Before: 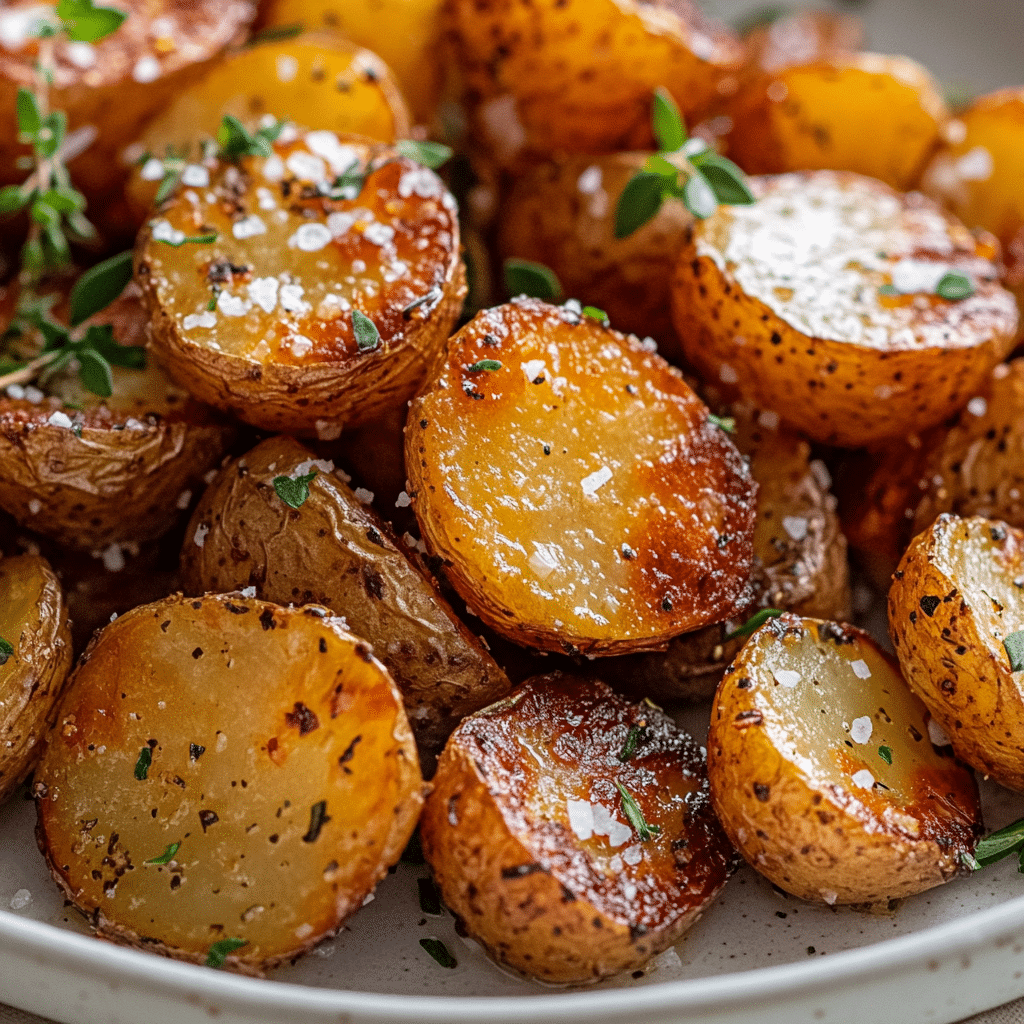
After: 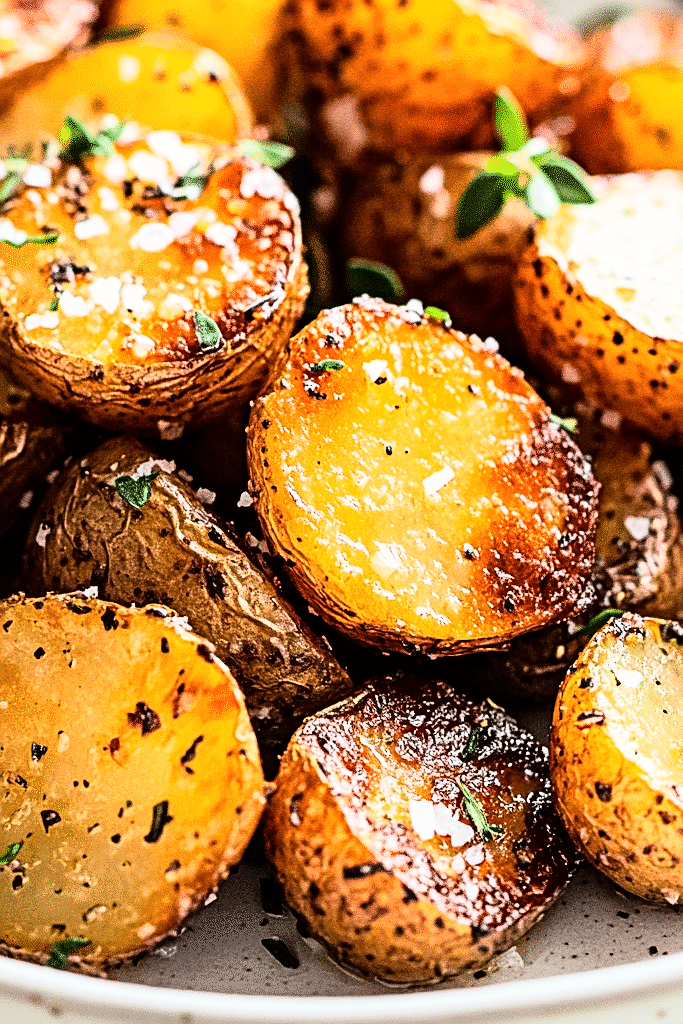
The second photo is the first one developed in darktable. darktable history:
sharpen: on, module defaults
white balance: red 1.009, blue 0.985
crop and rotate: left 15.446%, right 17.836%
rgb curve: curves: ch0 [(0, 0) (0.21, 0.15) (0.24, 0.21) (0.5, 0.75) (0.75, 0.96) (0.89, 0.99) (1, 1)]; ch1 [(0, 0.02) (0.21, 0.13) (0.25, 0.2) (0.5, 0.67) (0.75, 0.9) (0.89, 0.97) (1, 1)]; ch2 [(0, 0.02) (0.21, 0.13) (0.25, 0.2) (0.5, 0.67) (0.75, 0.9) (0.89, 0.97) (1, 1)], compensate middle gray true
